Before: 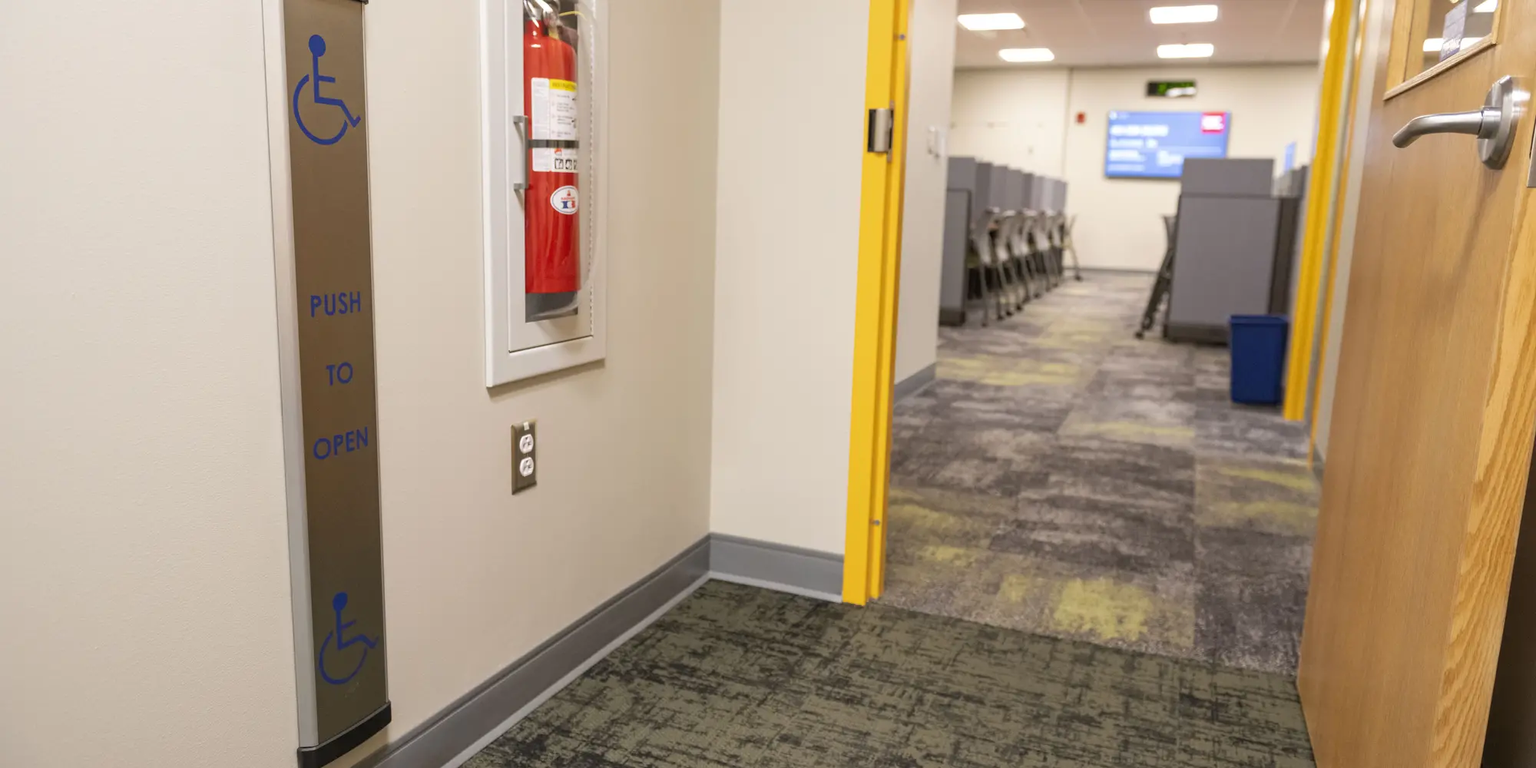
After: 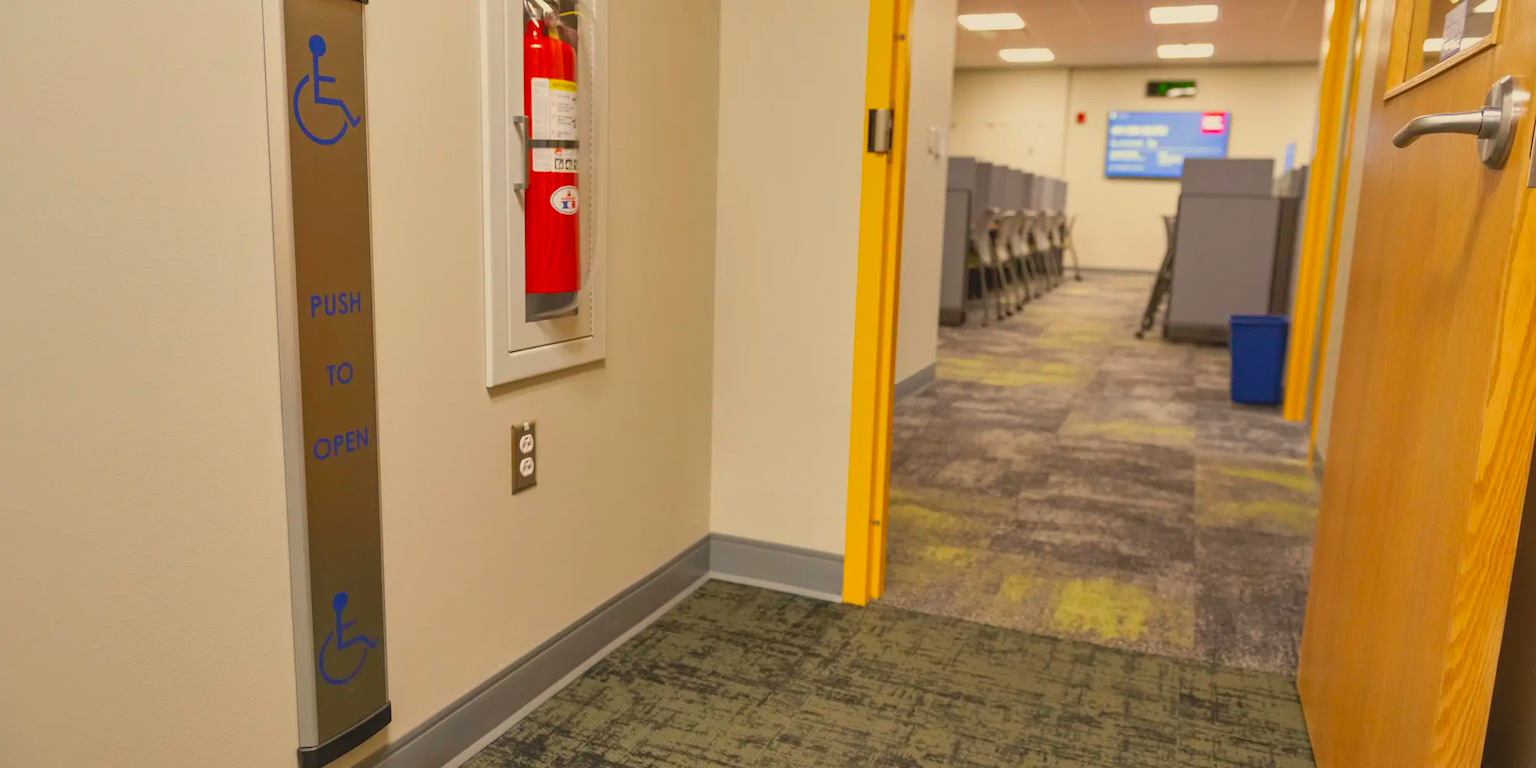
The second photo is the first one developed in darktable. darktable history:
shadows and highlights: soften with gaussian
color correction: highlights a* 1.39, highlights b* 17.83
contrast brightness saturation: contrast -0.19, saturation 0.19
